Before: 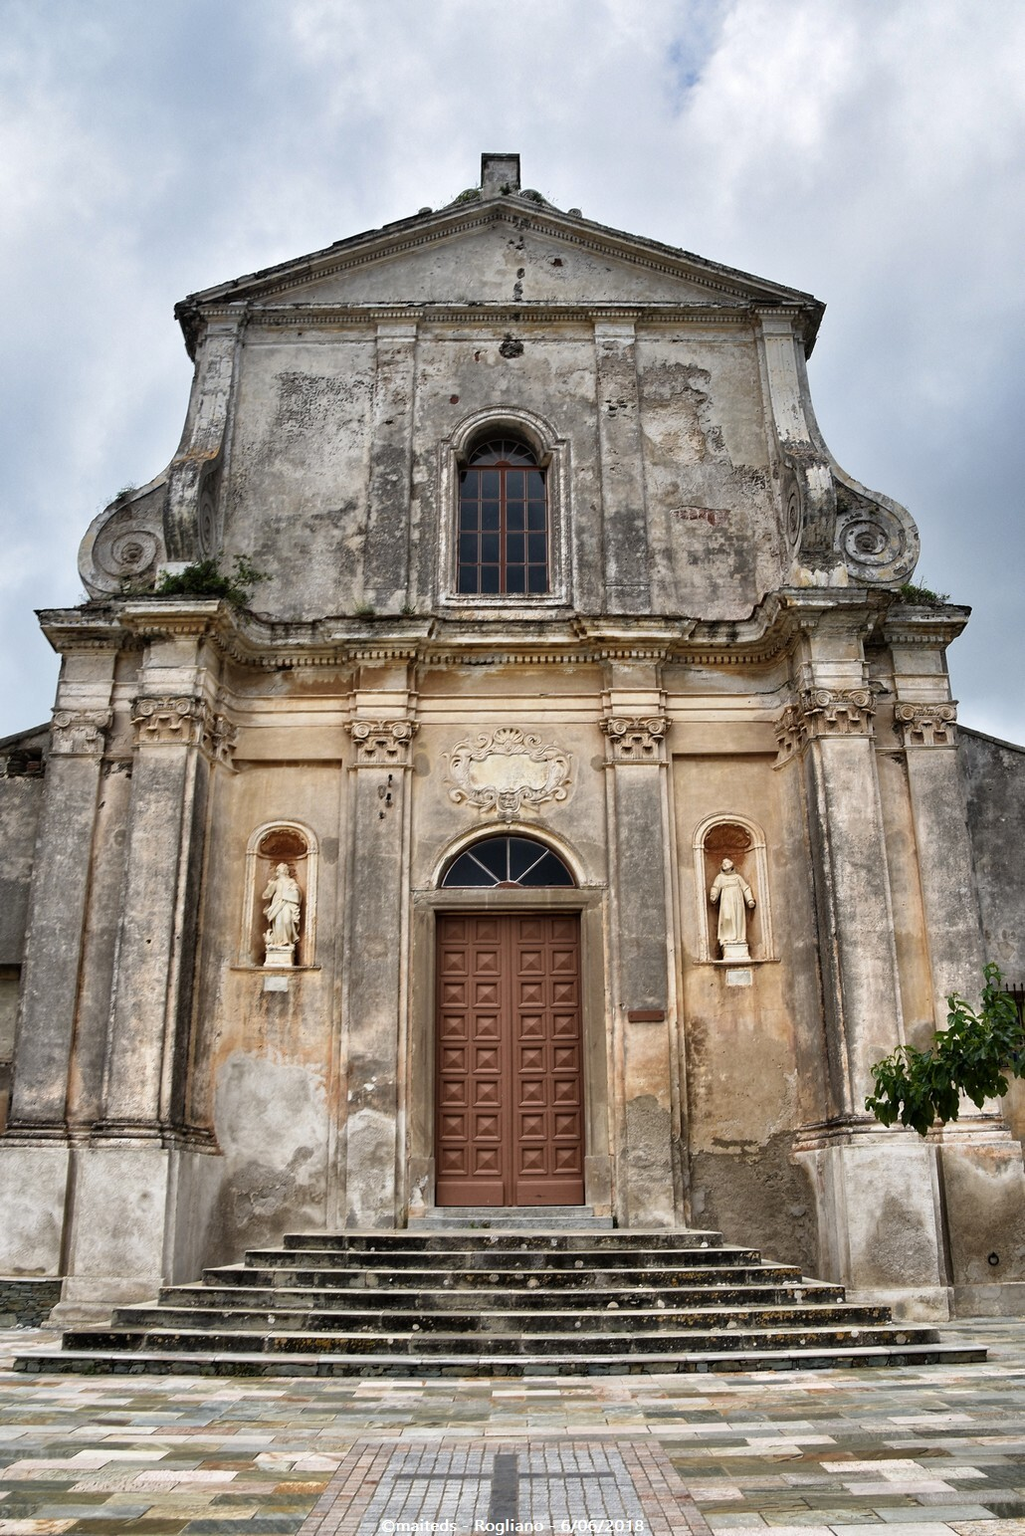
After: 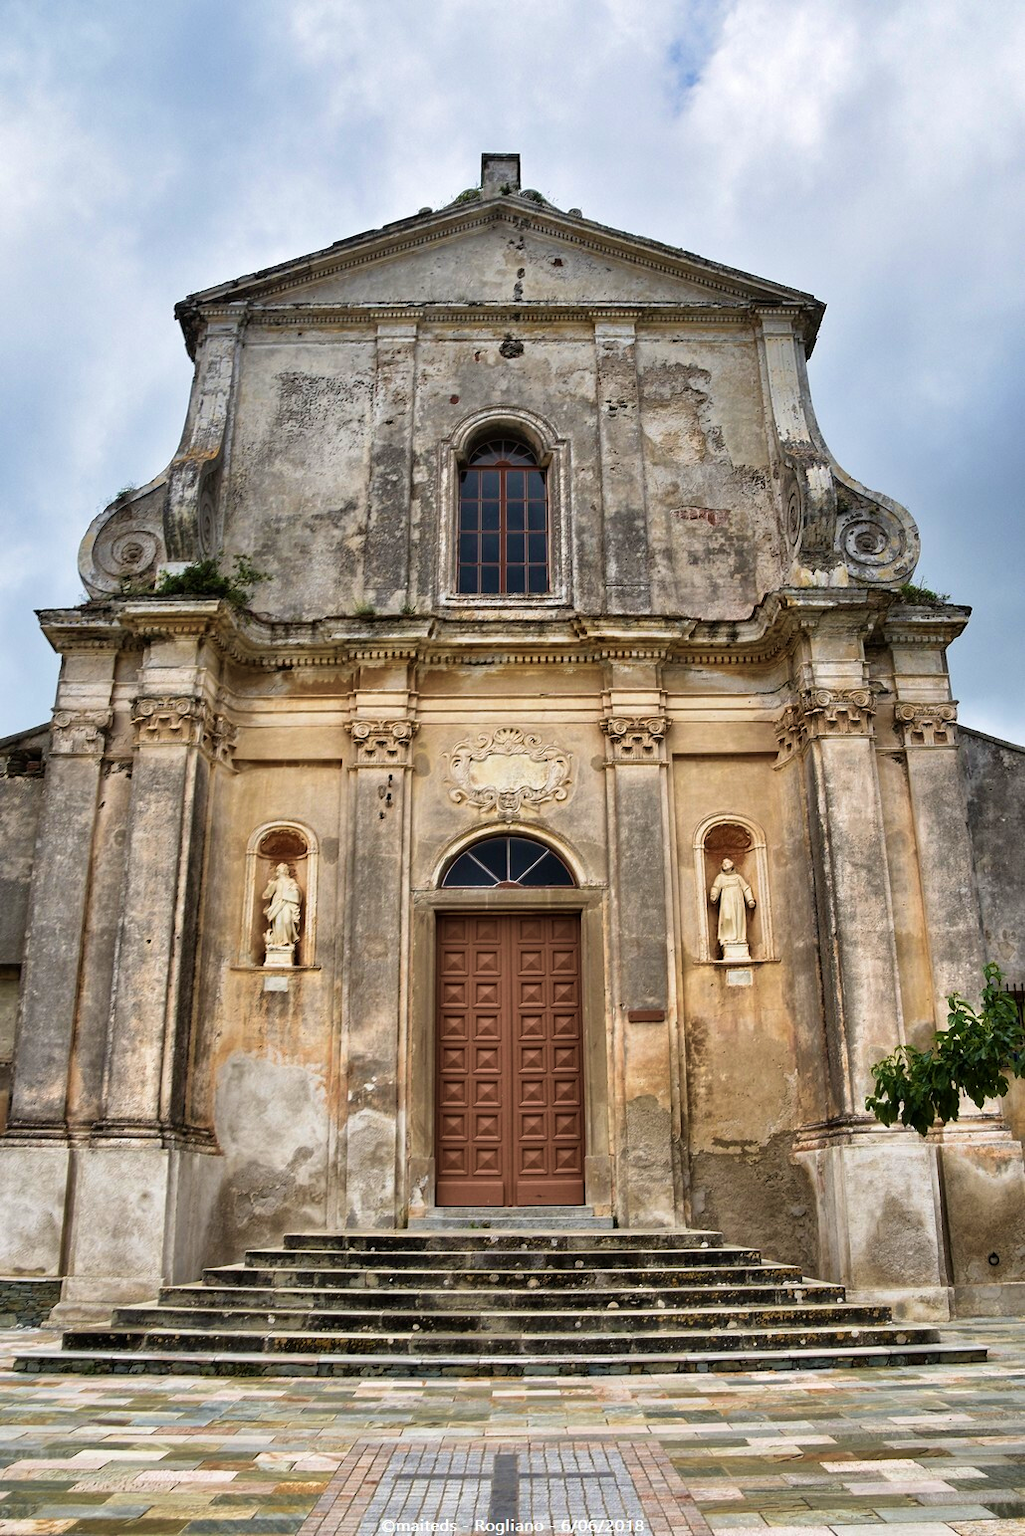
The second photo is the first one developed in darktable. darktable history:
velvia: strength 44.39%
